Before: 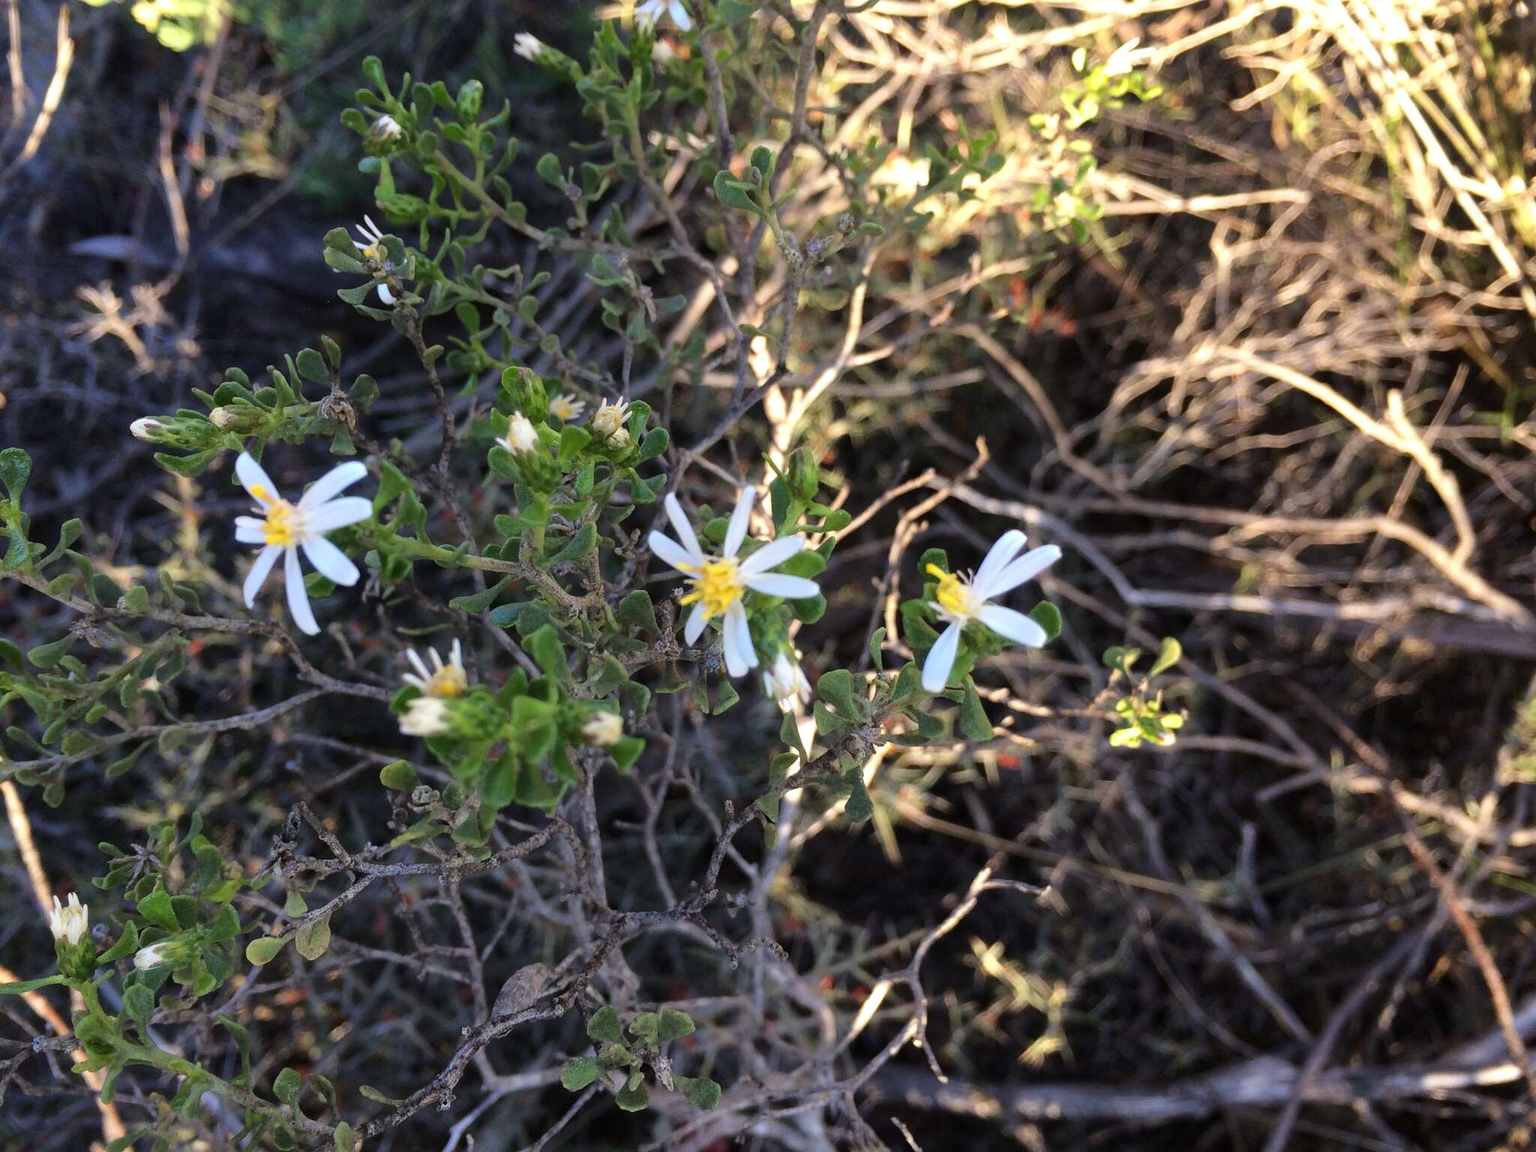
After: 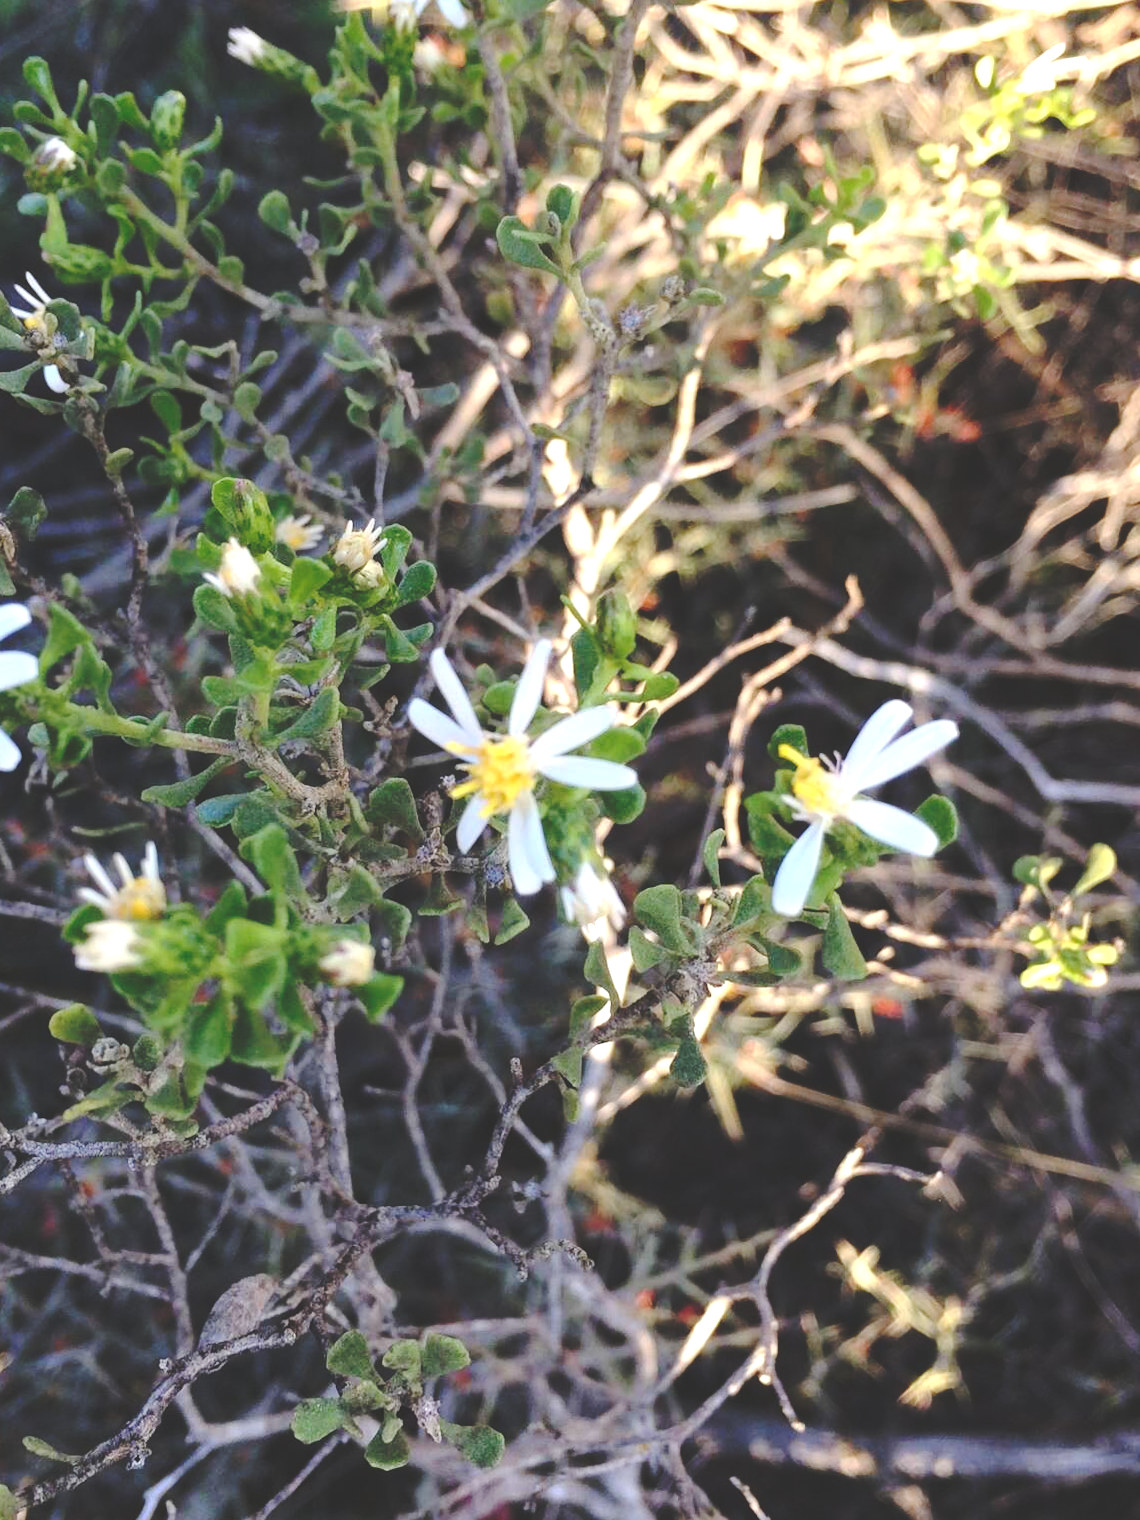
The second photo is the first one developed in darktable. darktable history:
exposure: black level correction 0, exposure 0.5 EV, compensate exposure bias true, compensate highlight preservation false
crop and rotate: left 22.516%, right 21.234%
rotate and perspective: rotation 0.174°, lens shift (vertical) 0.013, lens shift (horizontal) 0.019, shear 0.001, automatic cropping original format, crop left 0.007, crop right 0.991, crop top 0.016, crop bottom 0.997
base curve: curves: ch0 [(0, 0.024) (0.055, 0.065) (0.121, 0.166) (0.236, 0.319) (0.693, 0.726) (1, 1)], preserve colors none
